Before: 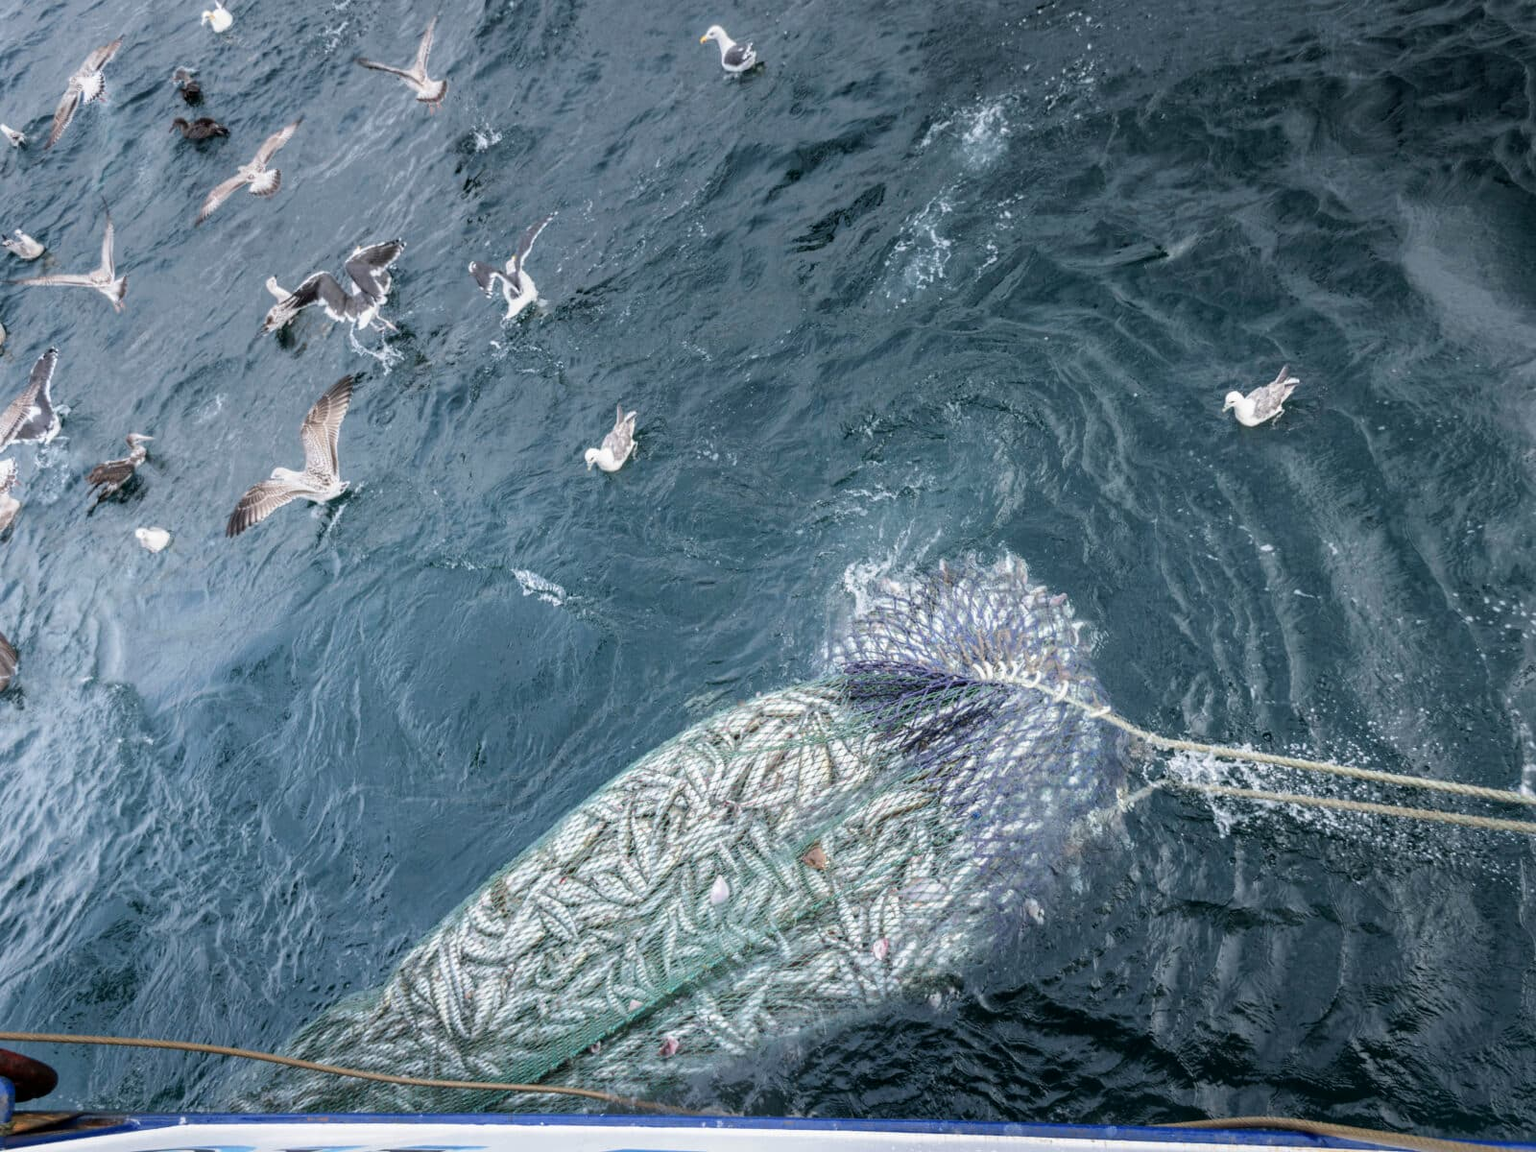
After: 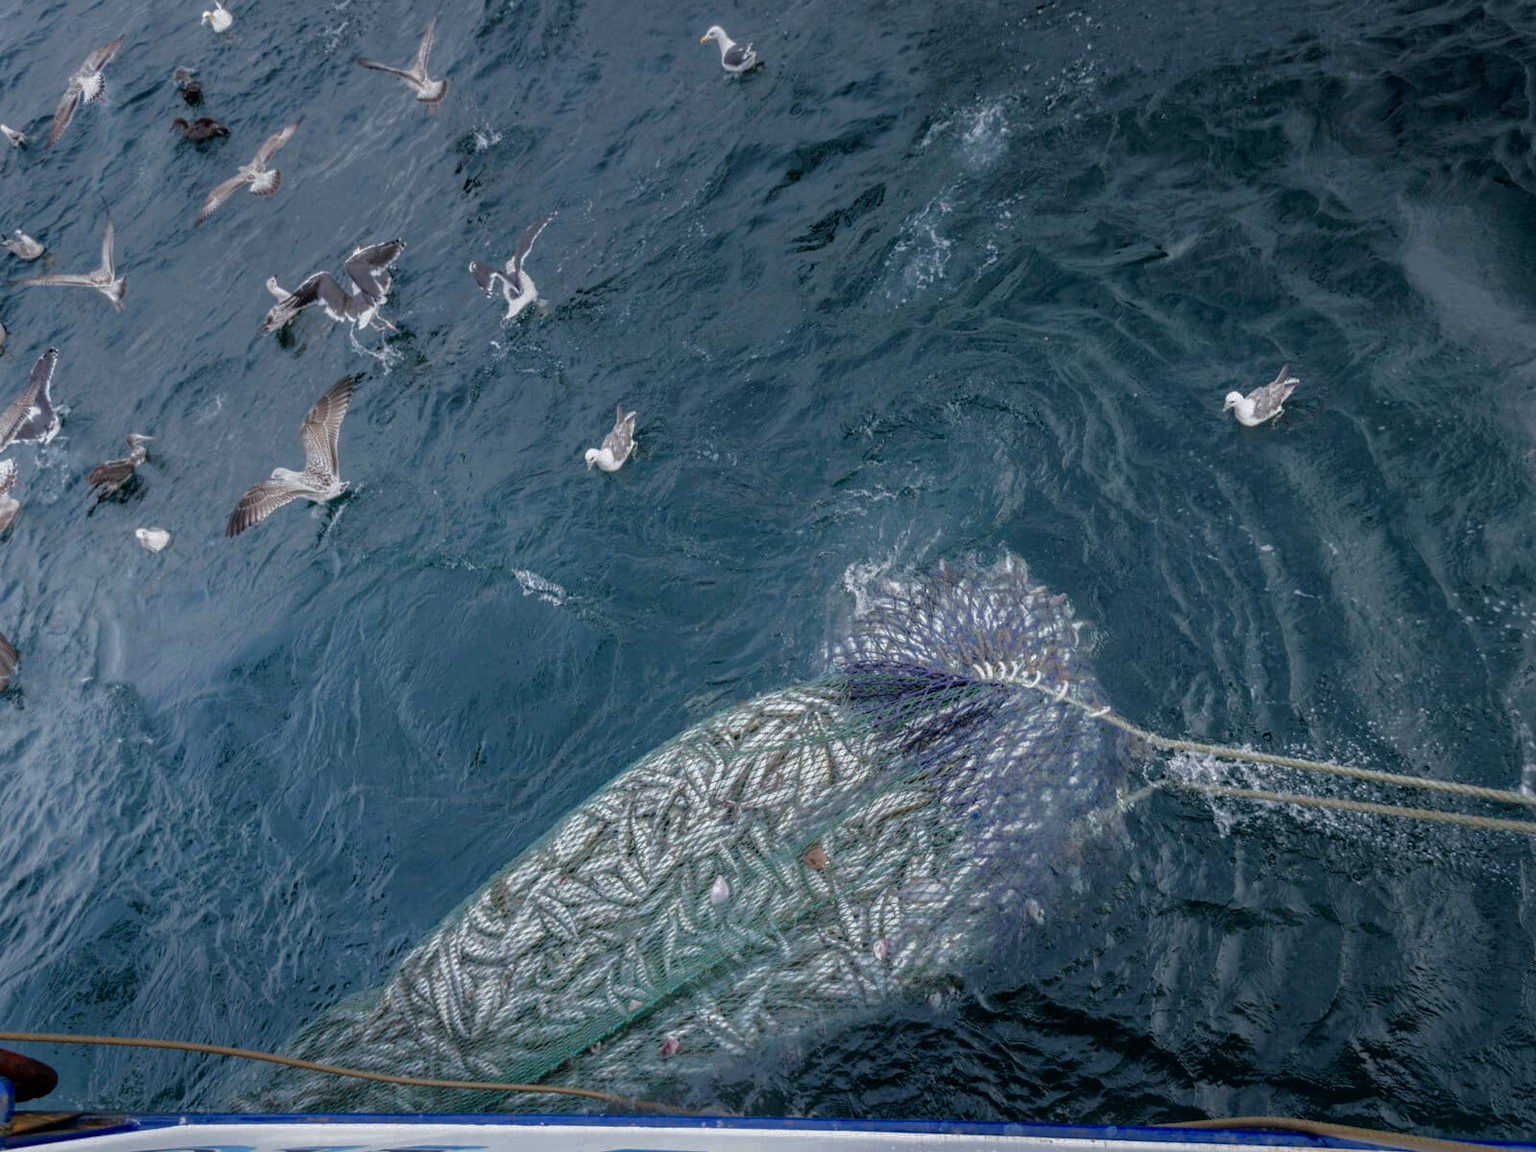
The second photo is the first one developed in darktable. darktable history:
white balance: red 0.988, blue 1.017
color balance rgb: linear chroma grading › shadows -8%, linear chroma grading › global chroma 10%, perceptual saturation grading › global saturation 2%, perceptual saturation grading › highlights -2%, perceptual saturation grading › mid-tones 4%, perceptual saturation grading › shadows 8%, perceptual brilliance grading › global brilliance 2%, perceptual brilliance grading › highlights -4%, global vibrance 16%, saturation formula JzAzBz (2021)
base curve: curves: ch0 [(0, 0) (0.826, 0.587) (1, 1)]
